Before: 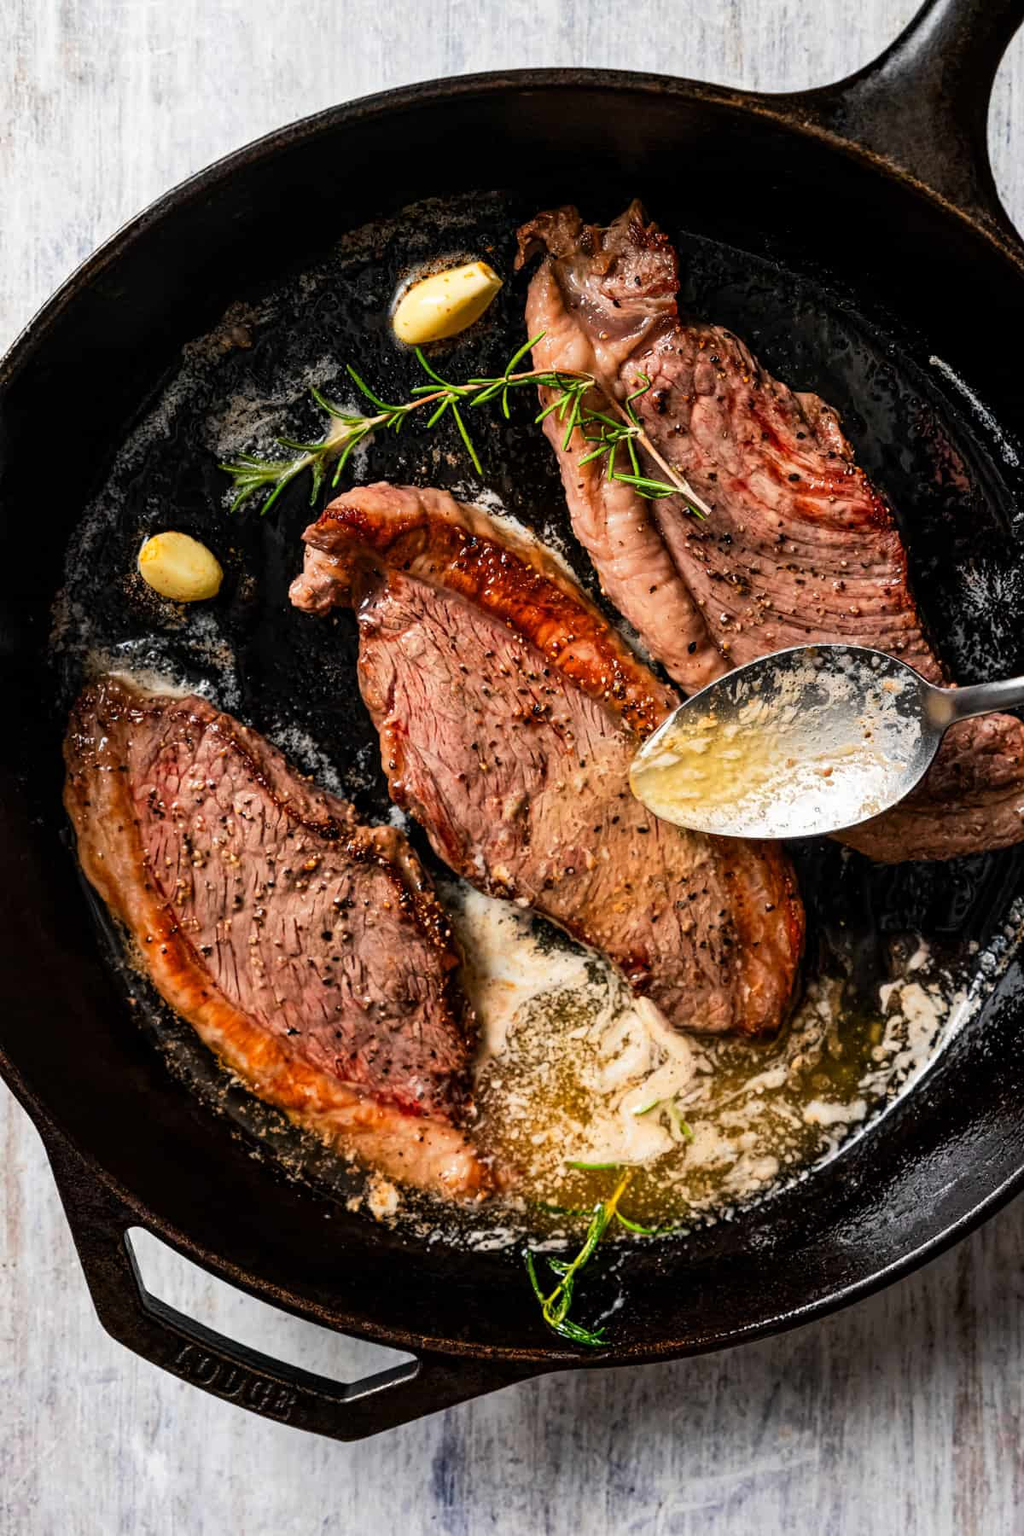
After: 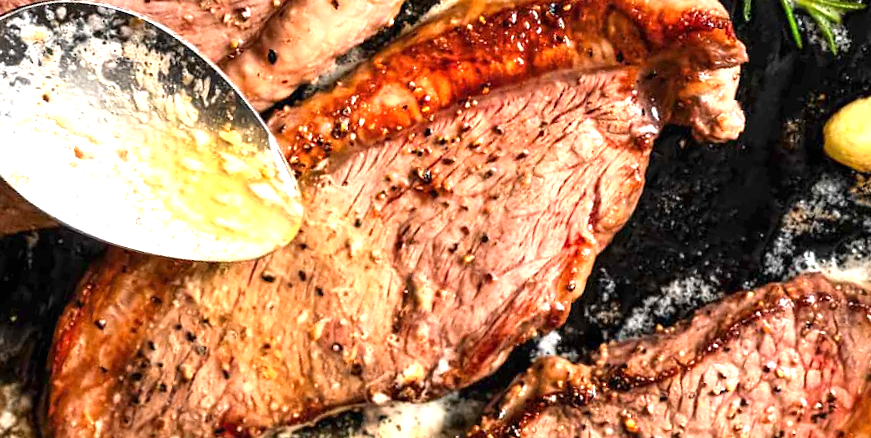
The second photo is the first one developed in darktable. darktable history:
exposure: black level correction 0, exposure 1.1 EV, compensate highlight preservation false
crop and rotate: angle 16.12°, top 30.835%, bottom 35.653%
grain: coarseness 0.09 ISO, strength 10%
